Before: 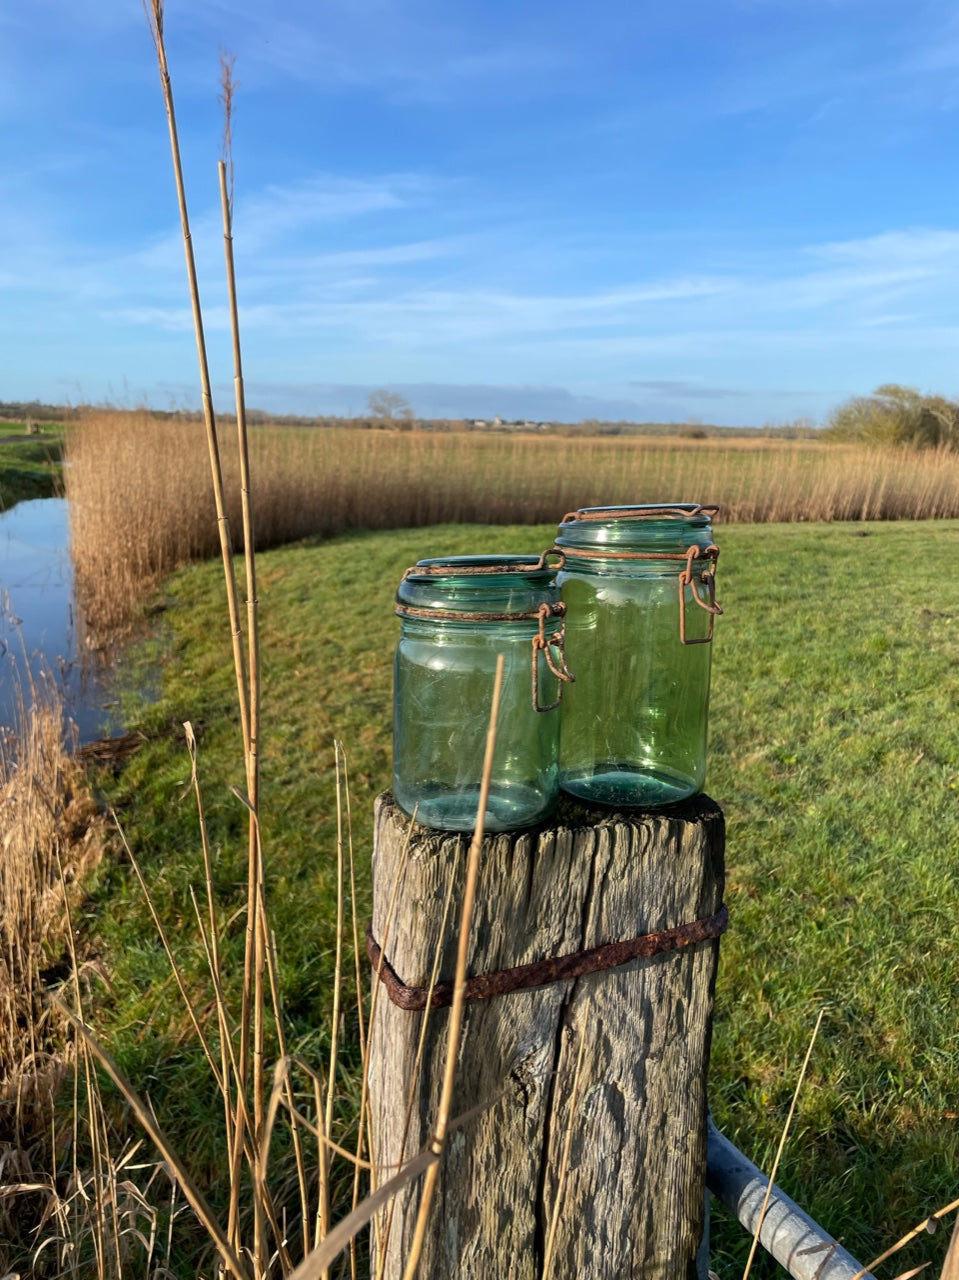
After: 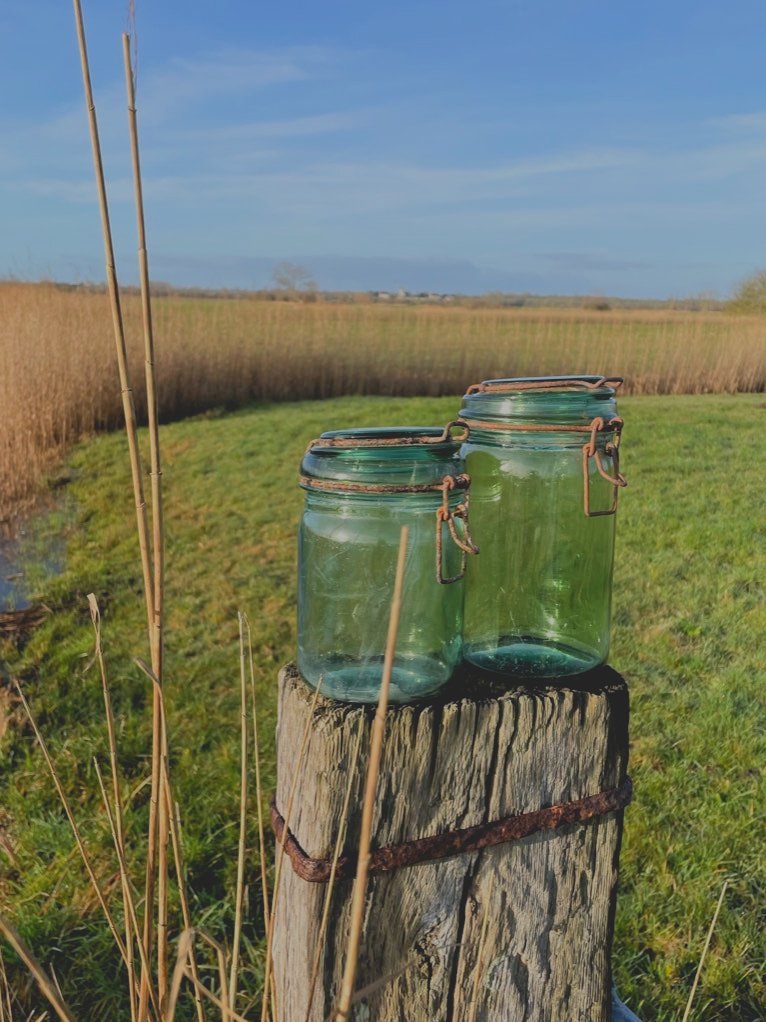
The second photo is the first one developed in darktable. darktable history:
filmic rgb: black relative exposure -7.15 EV, white relative exposure 5.36 EV, hardness 3.02
crop and rotate: left 10.071%, top 10.071%, right 10.02%, bottom 10.02%
exposure: exposure 0.014 EV, compensate highlight preservation false
contrast brightness saturation: contrast -0.28
